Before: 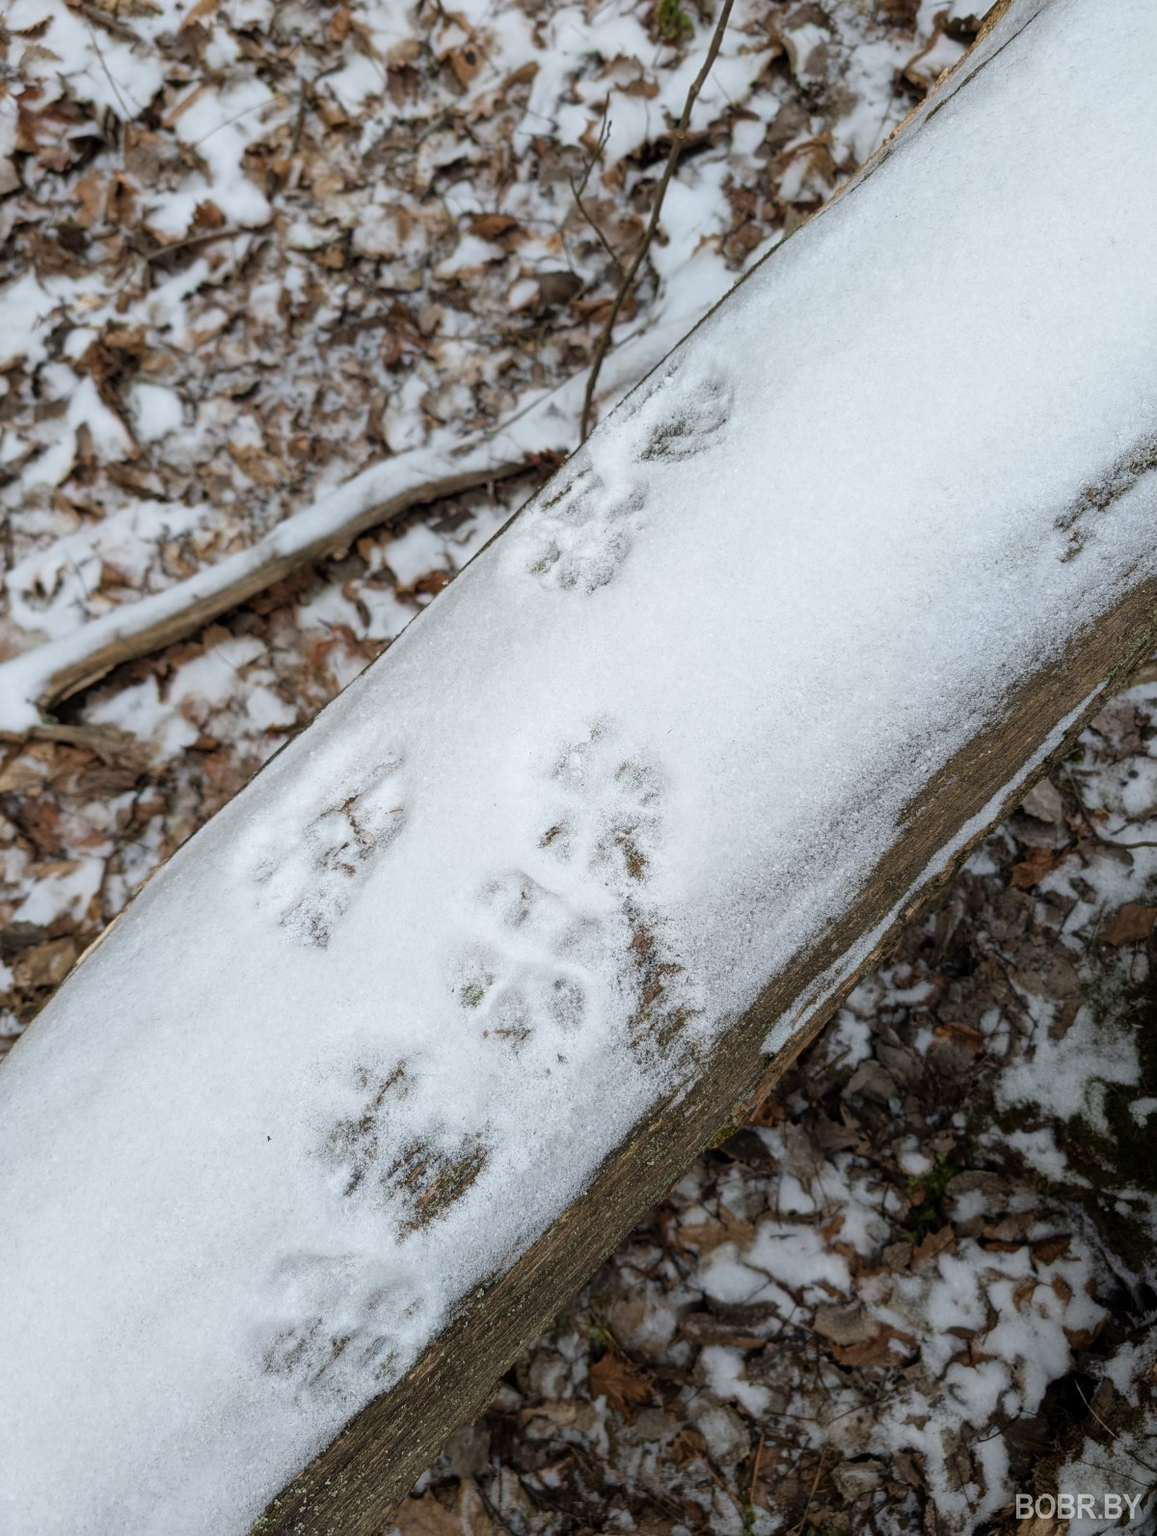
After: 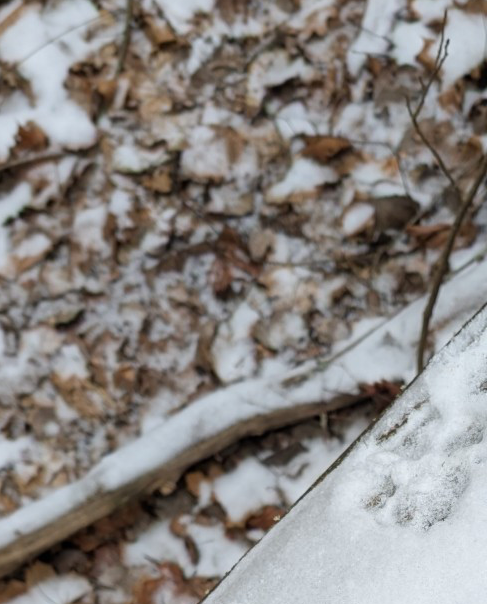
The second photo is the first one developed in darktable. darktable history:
crop: left 15.452%, top 5.459%, right 43.956%, bottom 56.62%
